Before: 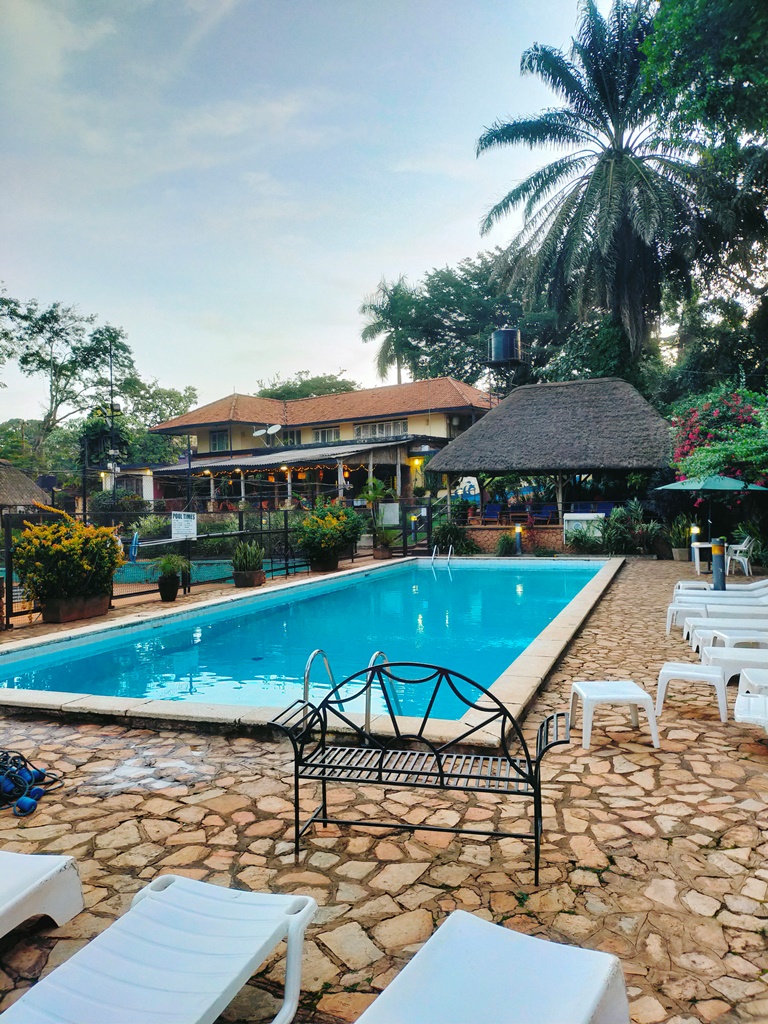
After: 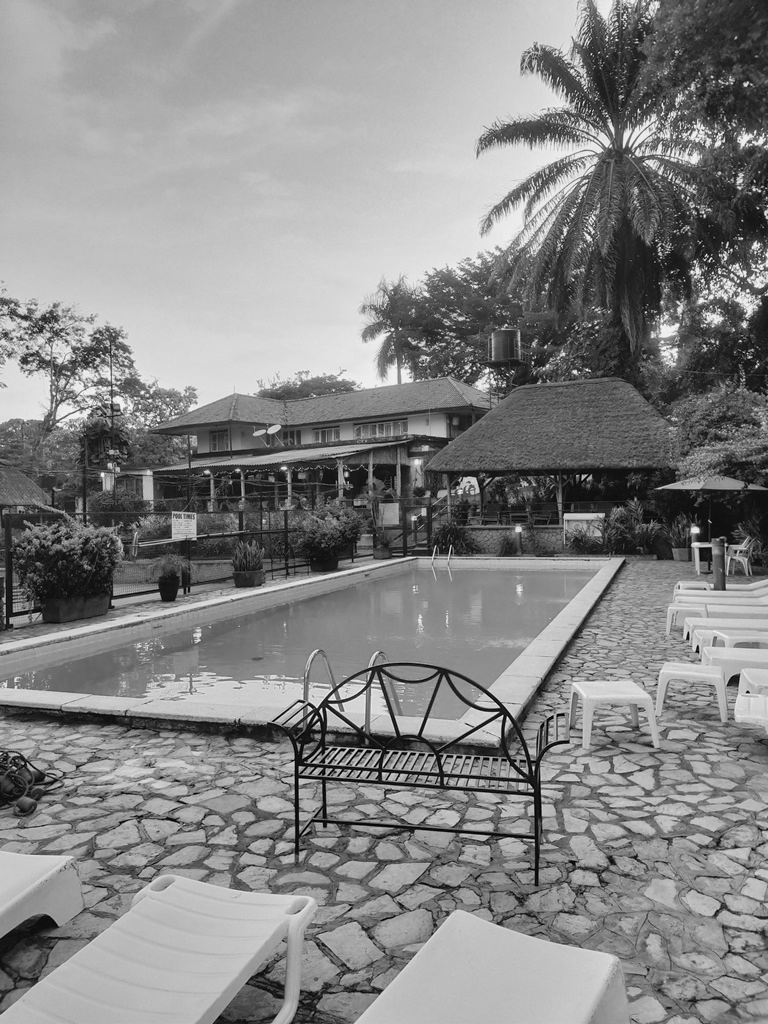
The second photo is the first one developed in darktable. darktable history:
rgb curve: curves: ch0 [(0, 0) (0.053, 0.068) (0.122, 0.128) (1, 1)]
monochrome: a -74.22, b 78.2
